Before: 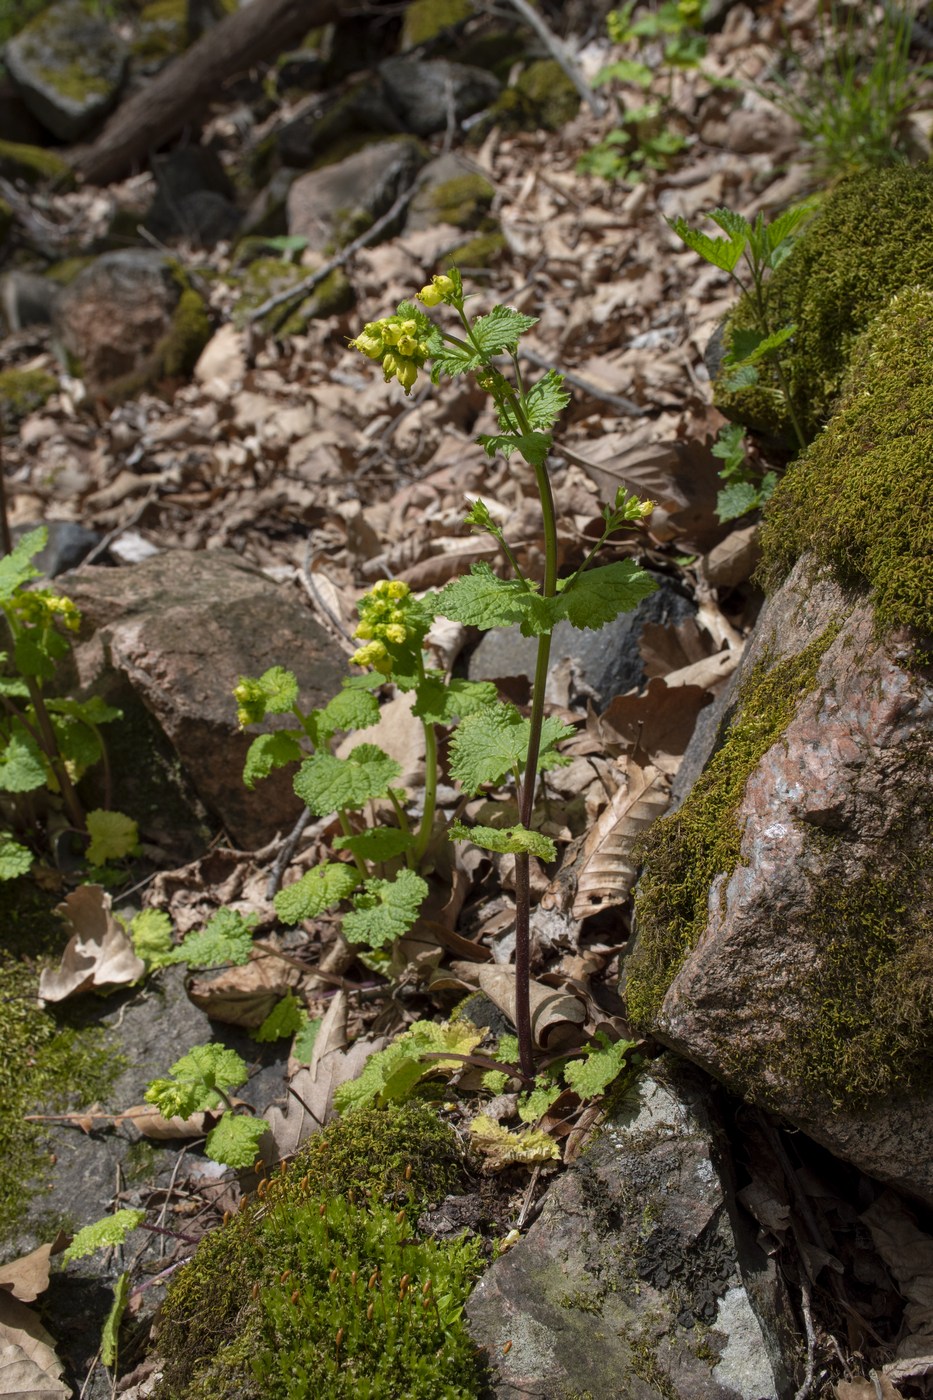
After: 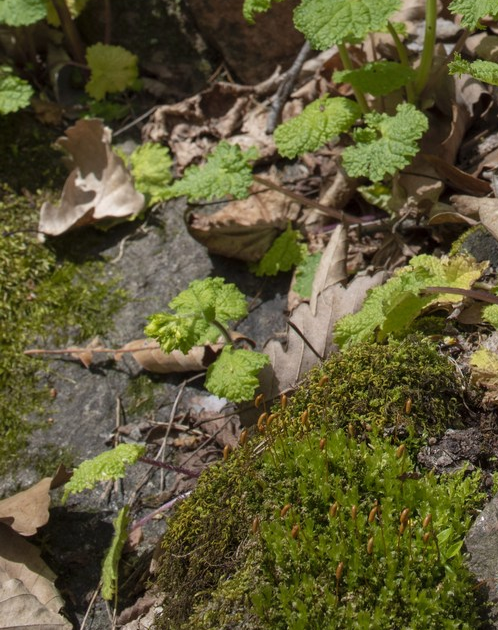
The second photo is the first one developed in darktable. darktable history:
crop and rotate: top 54.778%, right 46.61%, bottom 0.159%
shadows and highlights: shadows 25, highlights -25
